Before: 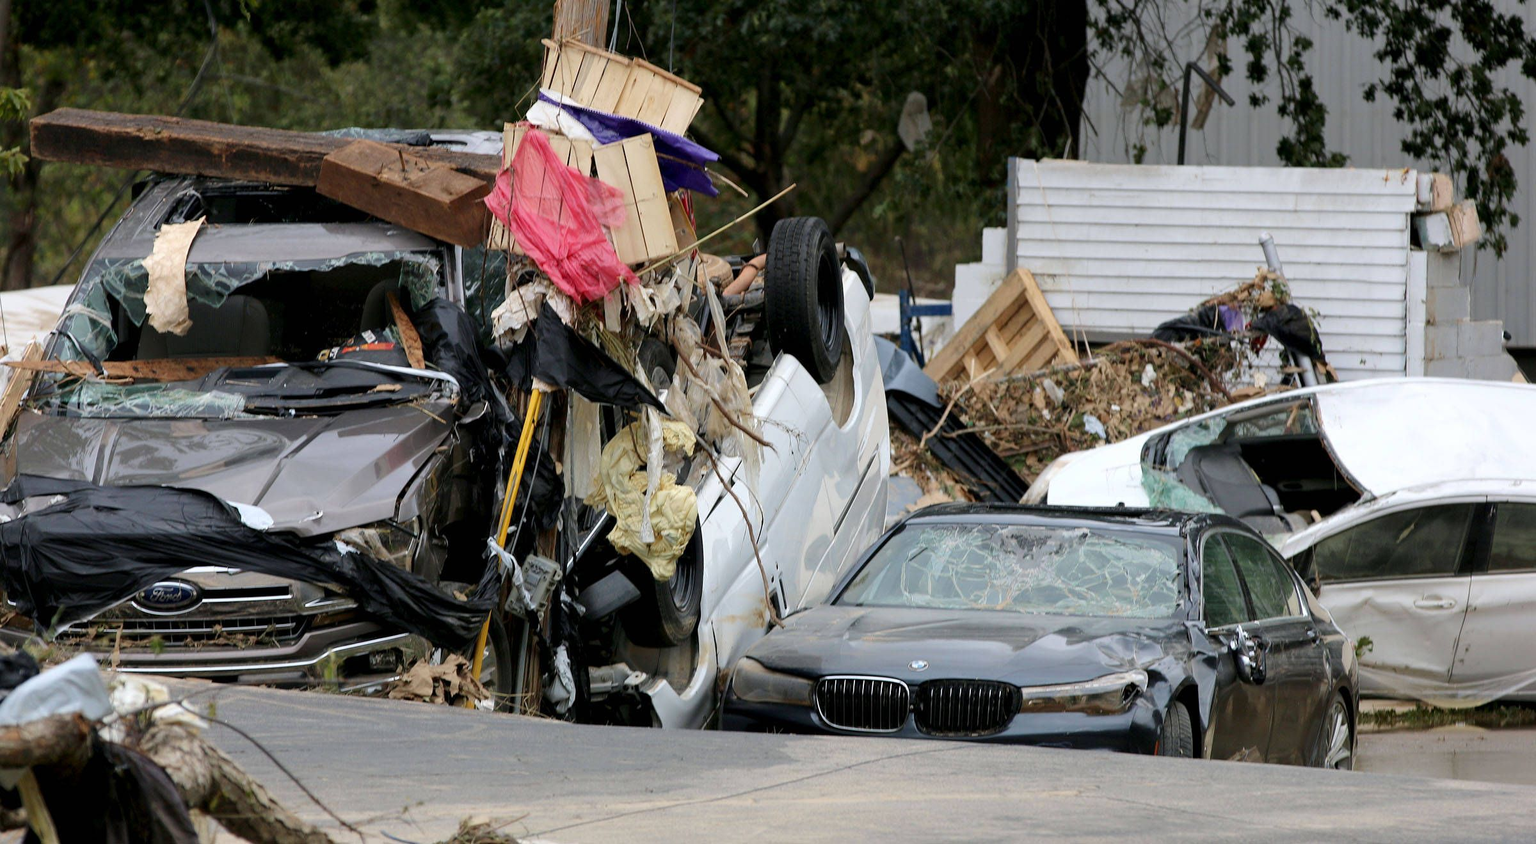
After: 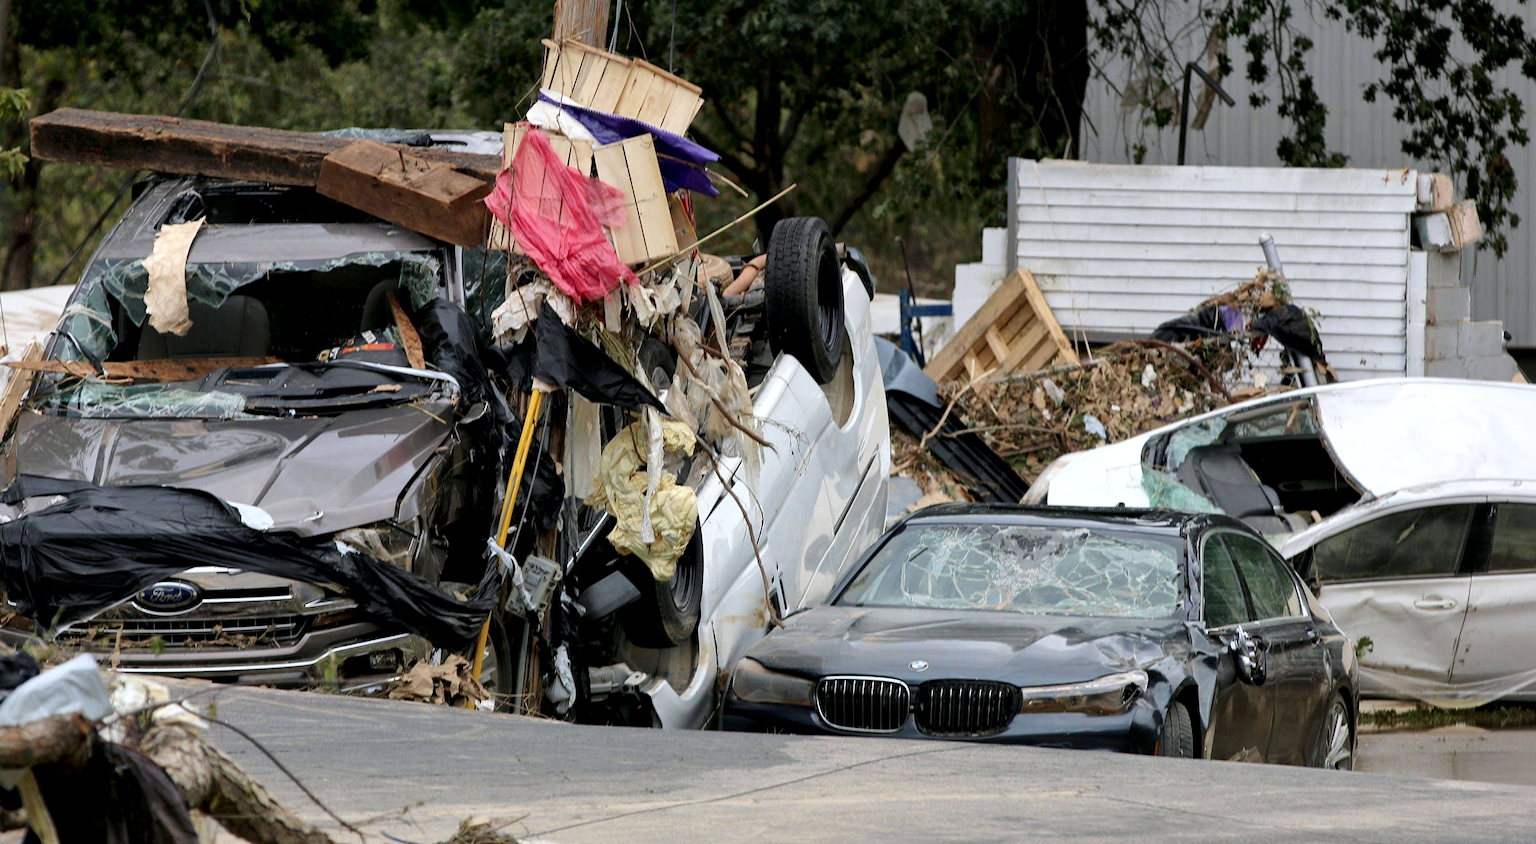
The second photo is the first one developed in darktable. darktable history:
local contrast: mode bilateral grid, contrast 20, coarseness 50, detail 144%, midtone range 0.2
